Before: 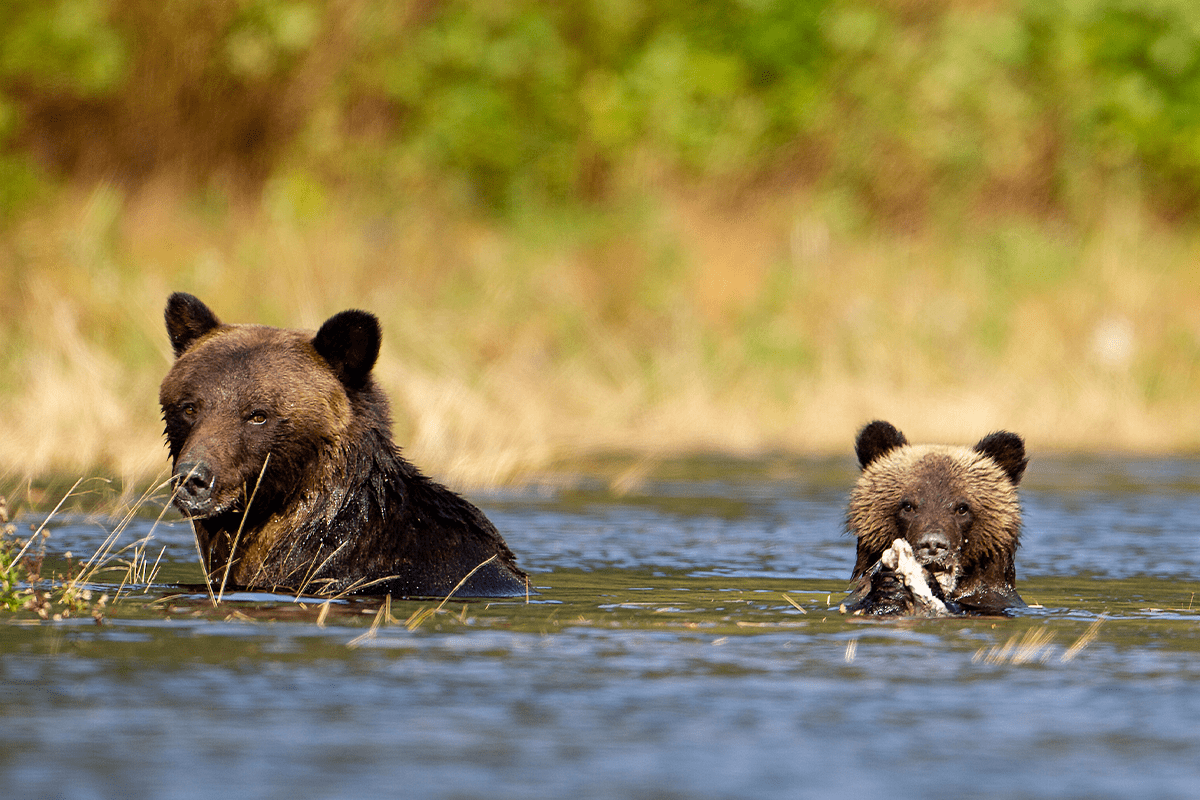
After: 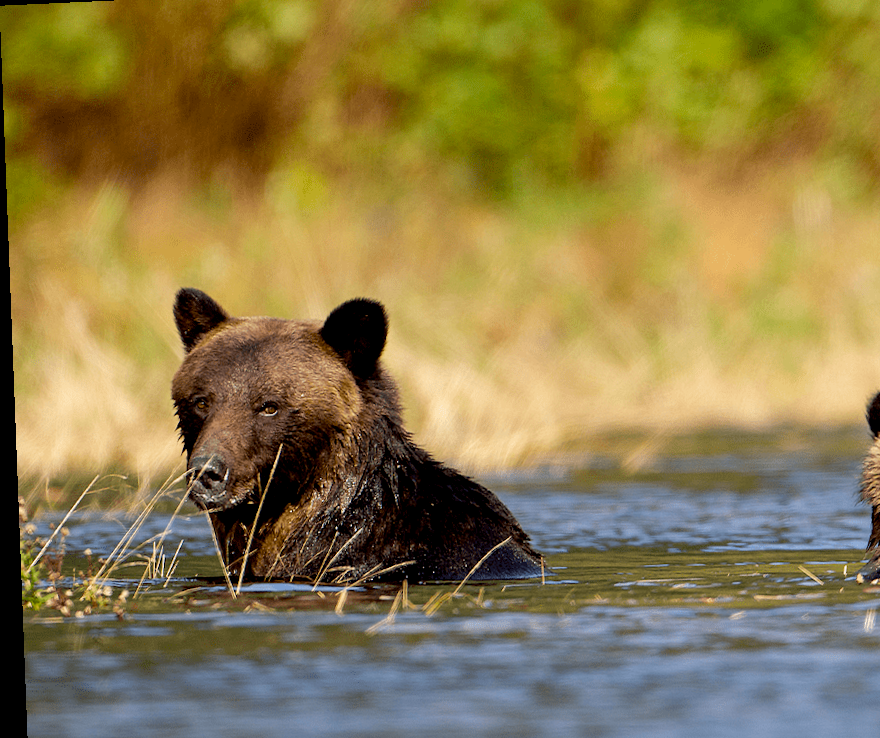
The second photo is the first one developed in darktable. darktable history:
rotate and perspective: rotation -2.22°, lens shift (horizontal) -0.022, automatic cropping off
exposure: black level correction 0.007, compensate highlight preservation false
crop: top 5.803%, right 27.864%, bottom 5.804%
